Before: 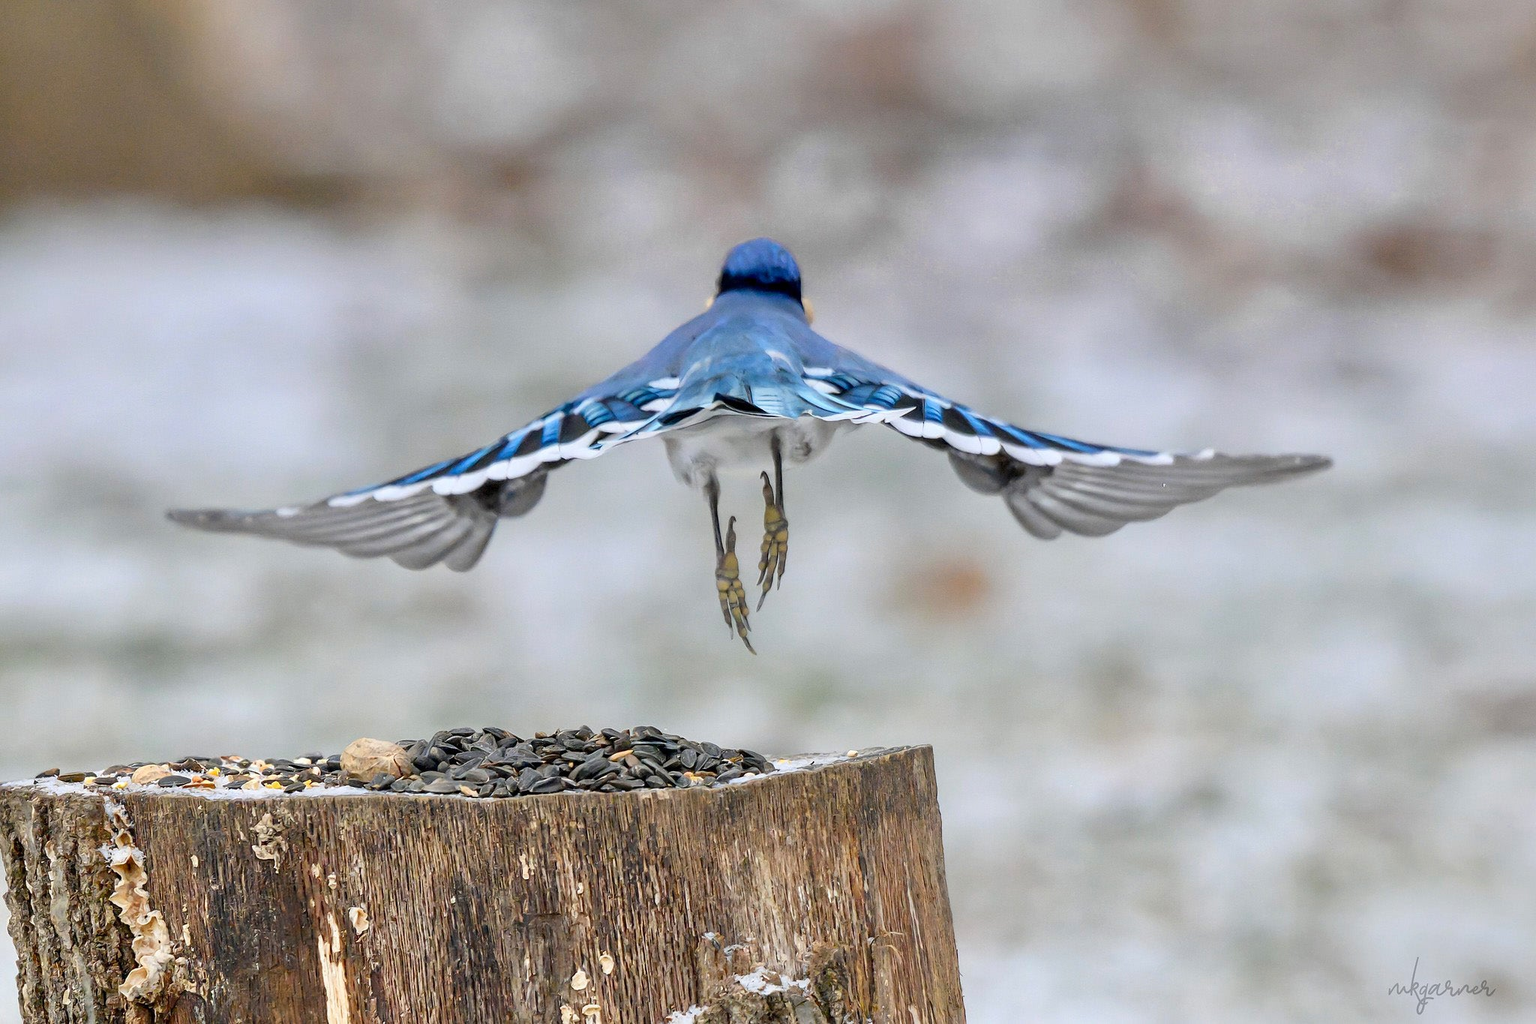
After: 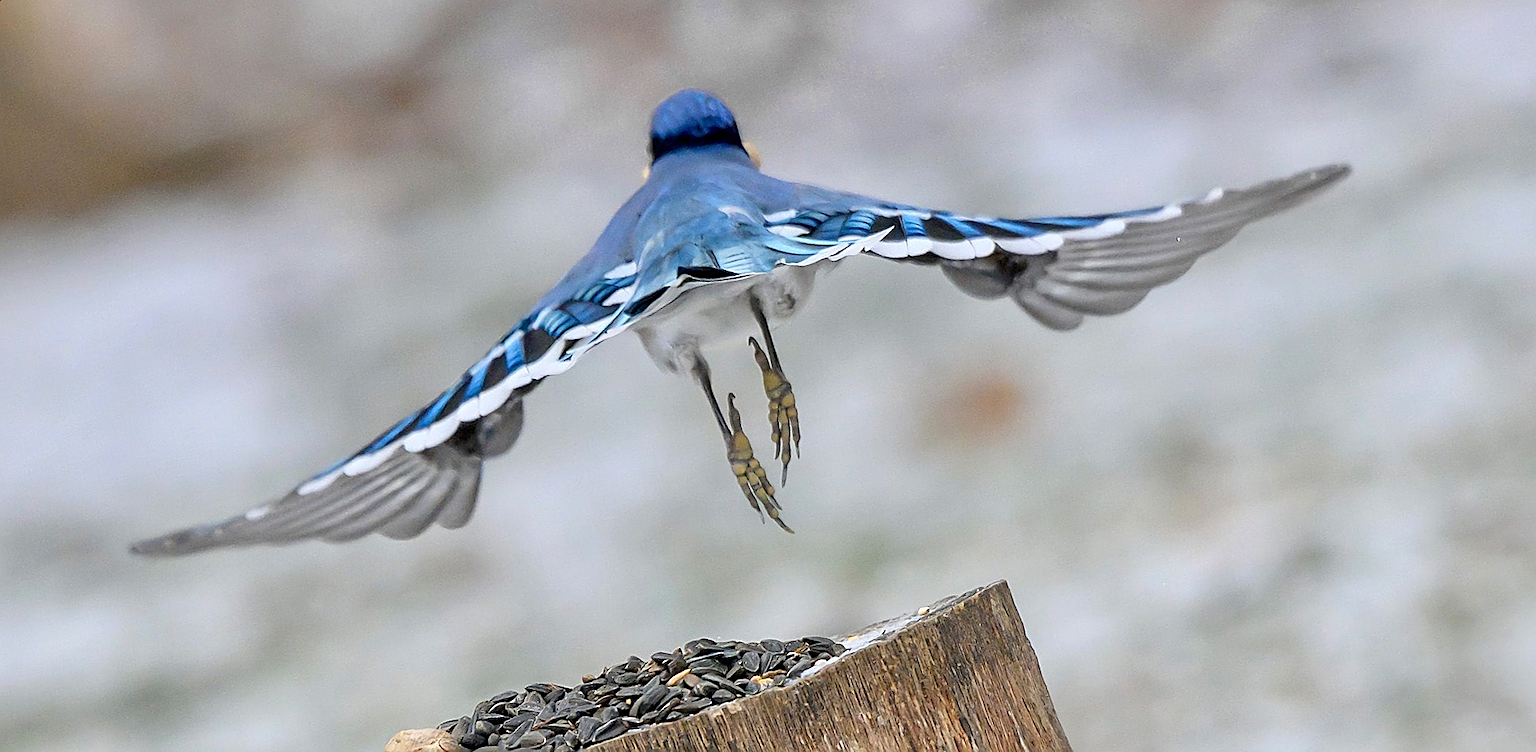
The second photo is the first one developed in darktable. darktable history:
rotate and perspective: rotation -14.8°, crop left 0.1, crop right 0.903, crop top 0.25, crop bottom 0.748
sharpen: amount 0.75
